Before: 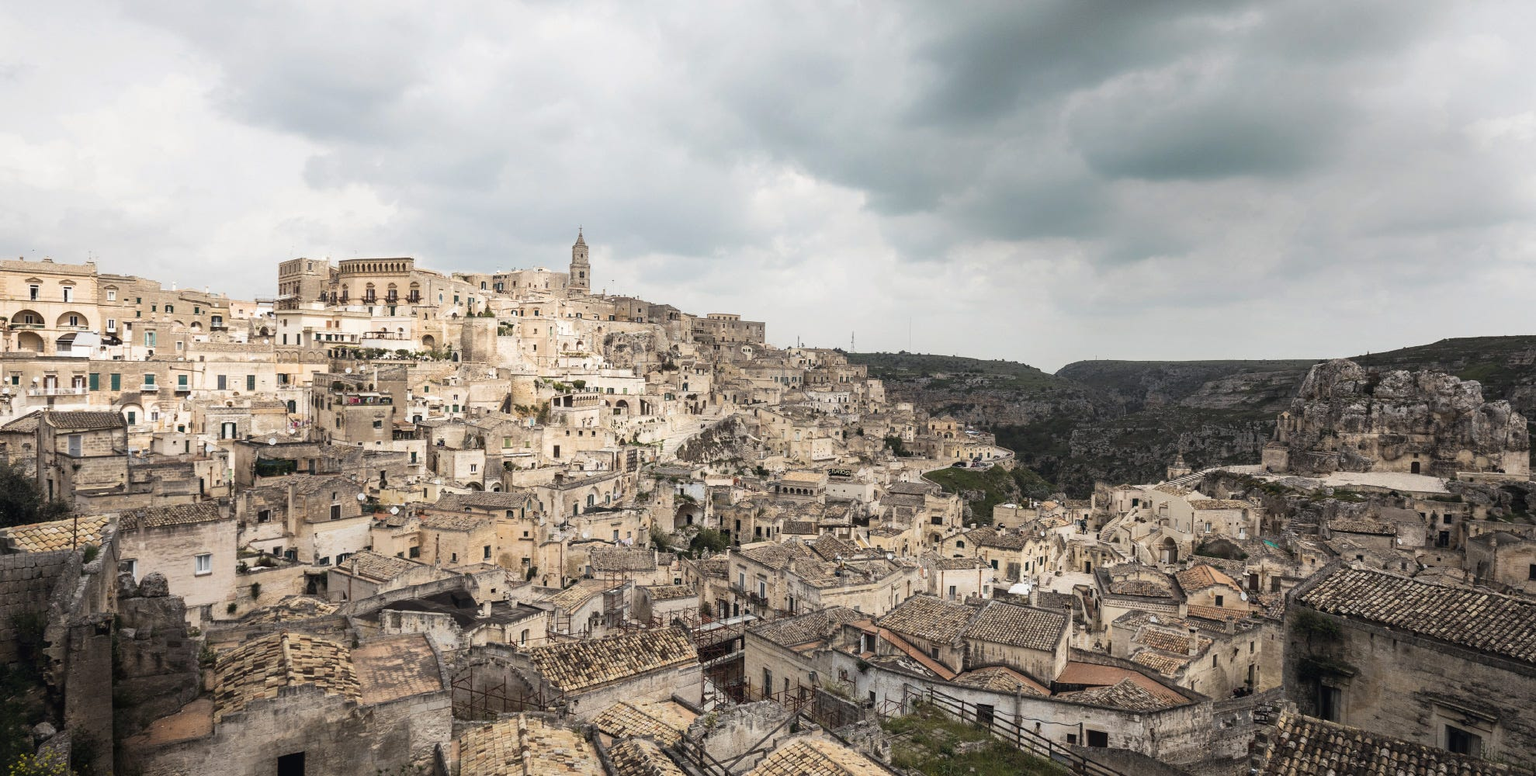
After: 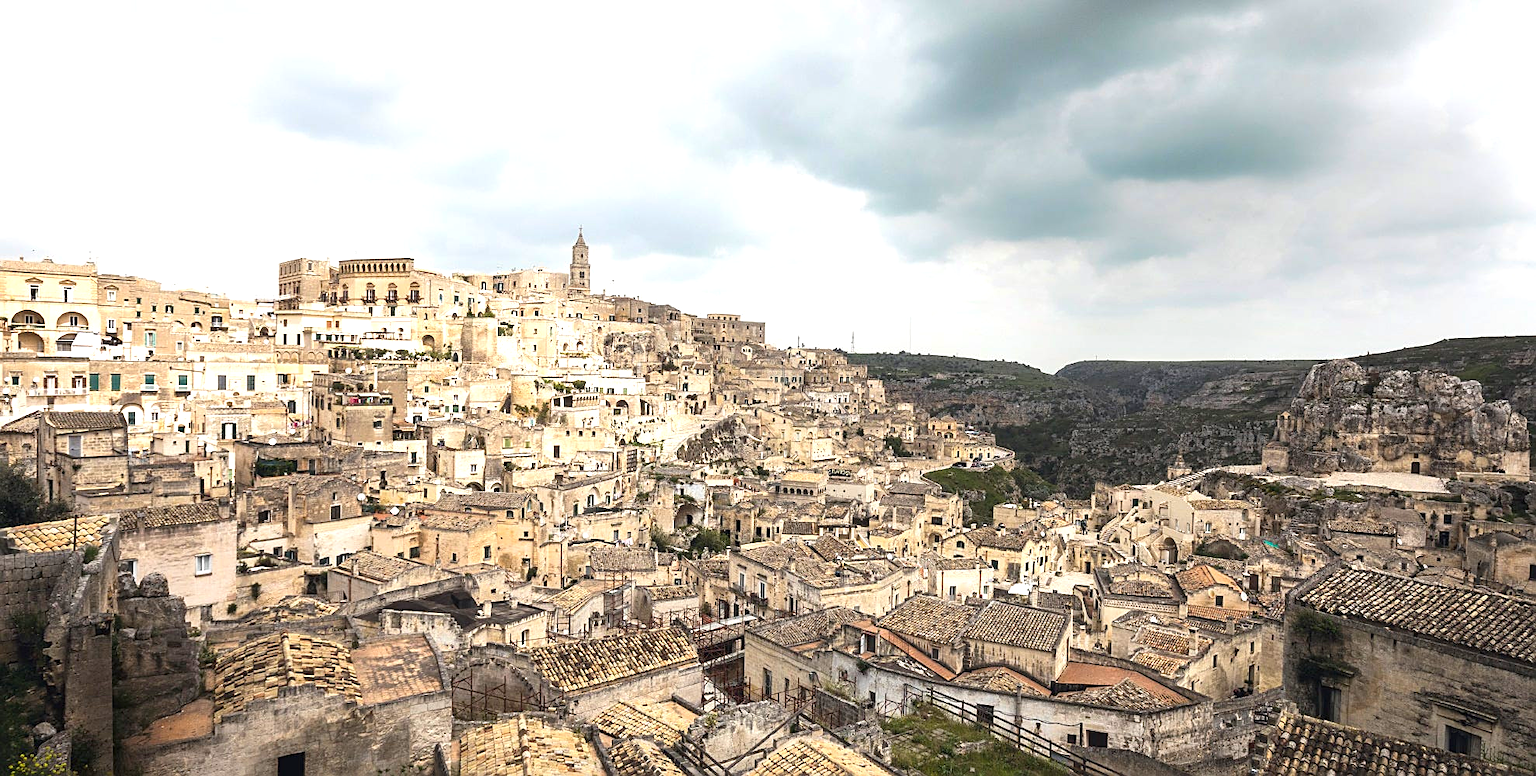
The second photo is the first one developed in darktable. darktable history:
exposure: exposure 0.607 EV, compensate highlight preservation false
sharpen: on, module defaults
color correction: highlights b* -0.039, saturation 1.34
